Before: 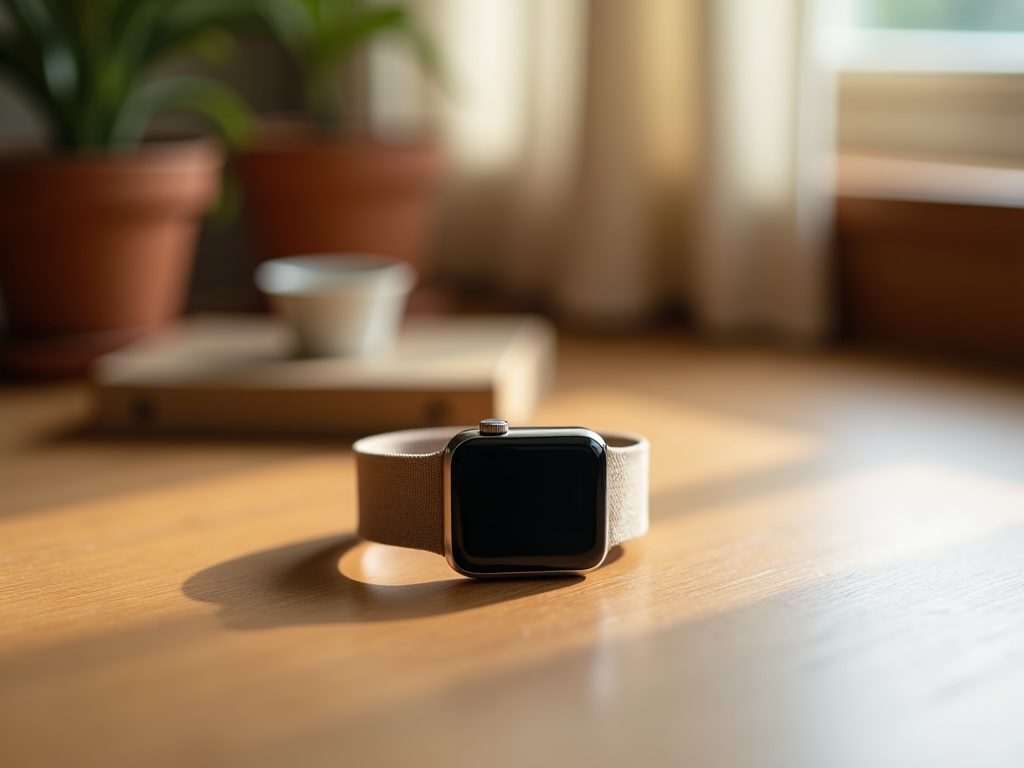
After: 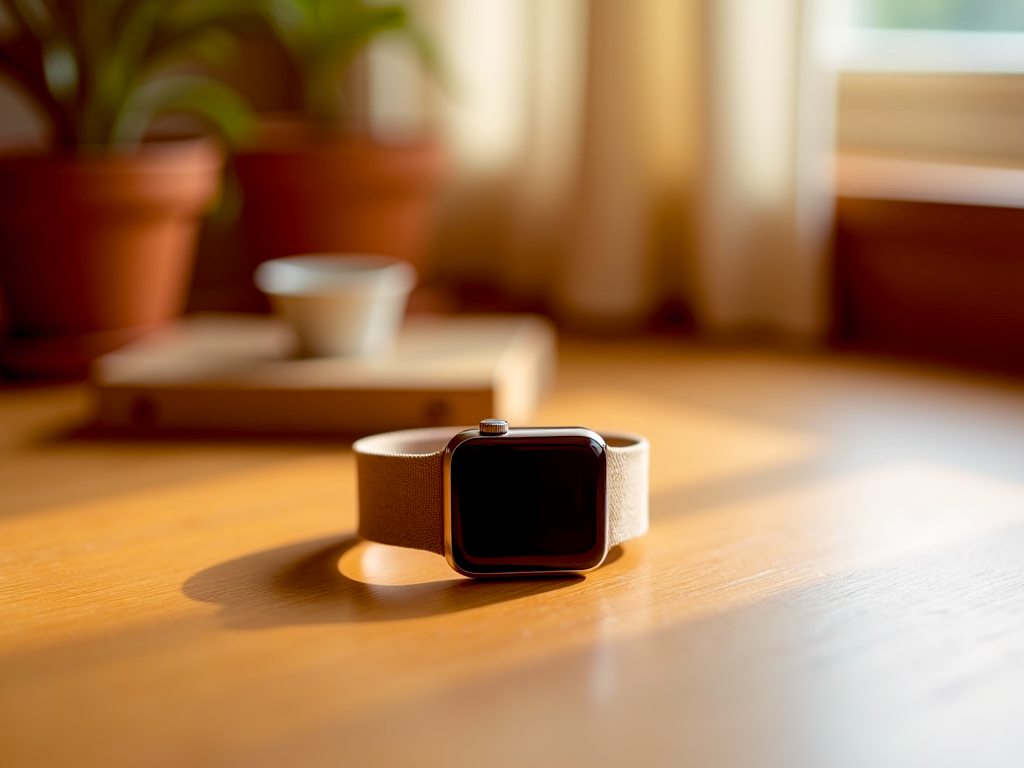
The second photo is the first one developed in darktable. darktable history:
color balance rgb: global offset › luminance -0.19%, global offset › chroma 0.267%, linear chroma grading › global chroma 8.09%, perceptual saturation grading › global saturation 10.959%, perceptual brilliance grading › mid-tones 9.249%, perceptual brilliance grading › shadows 14.417%, global vibrance 9.985%
base curve: preserve colors none
